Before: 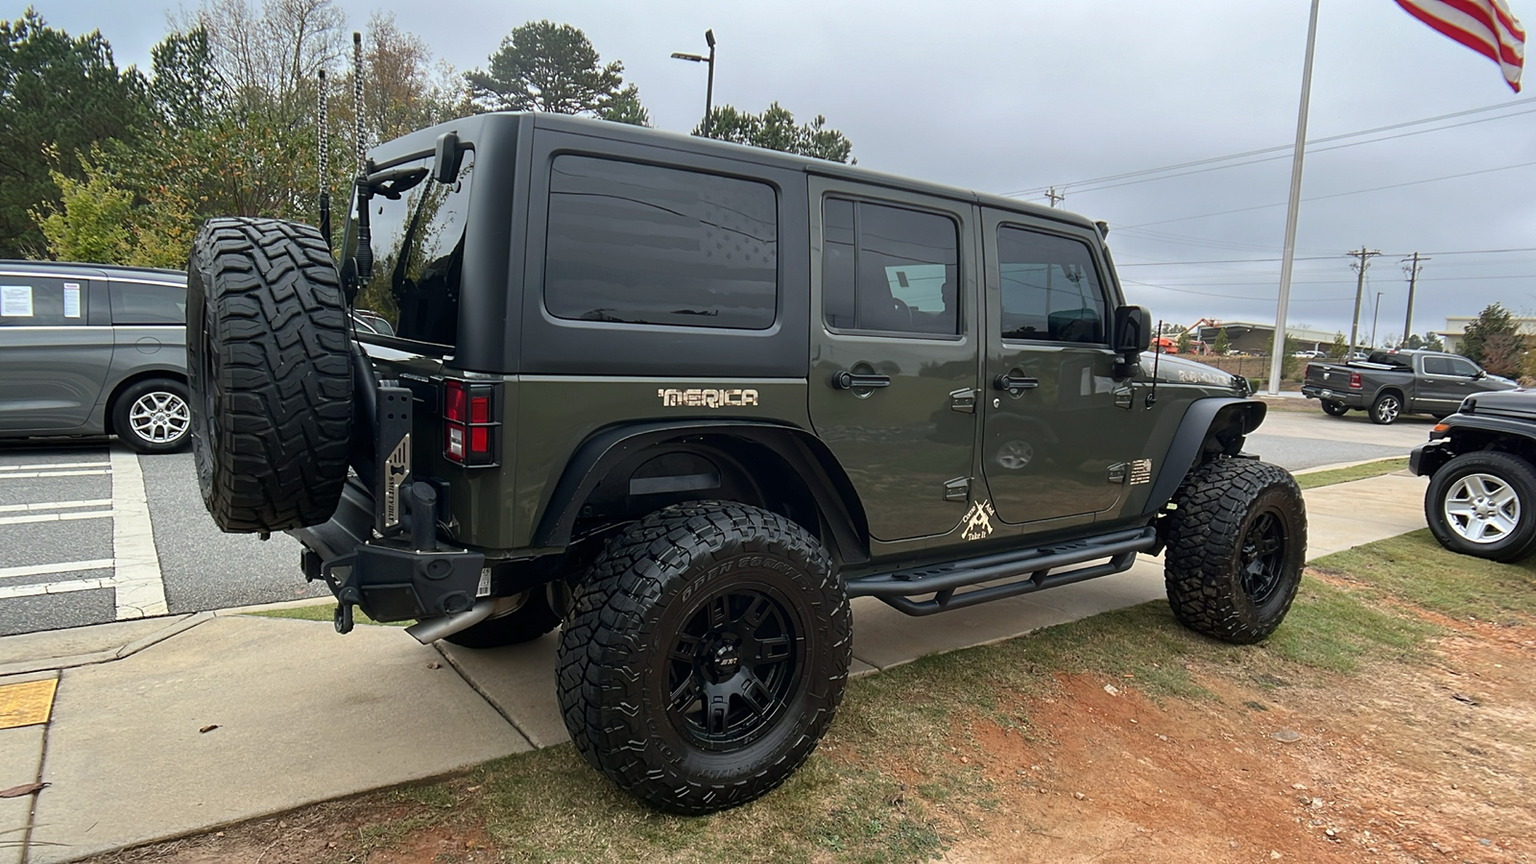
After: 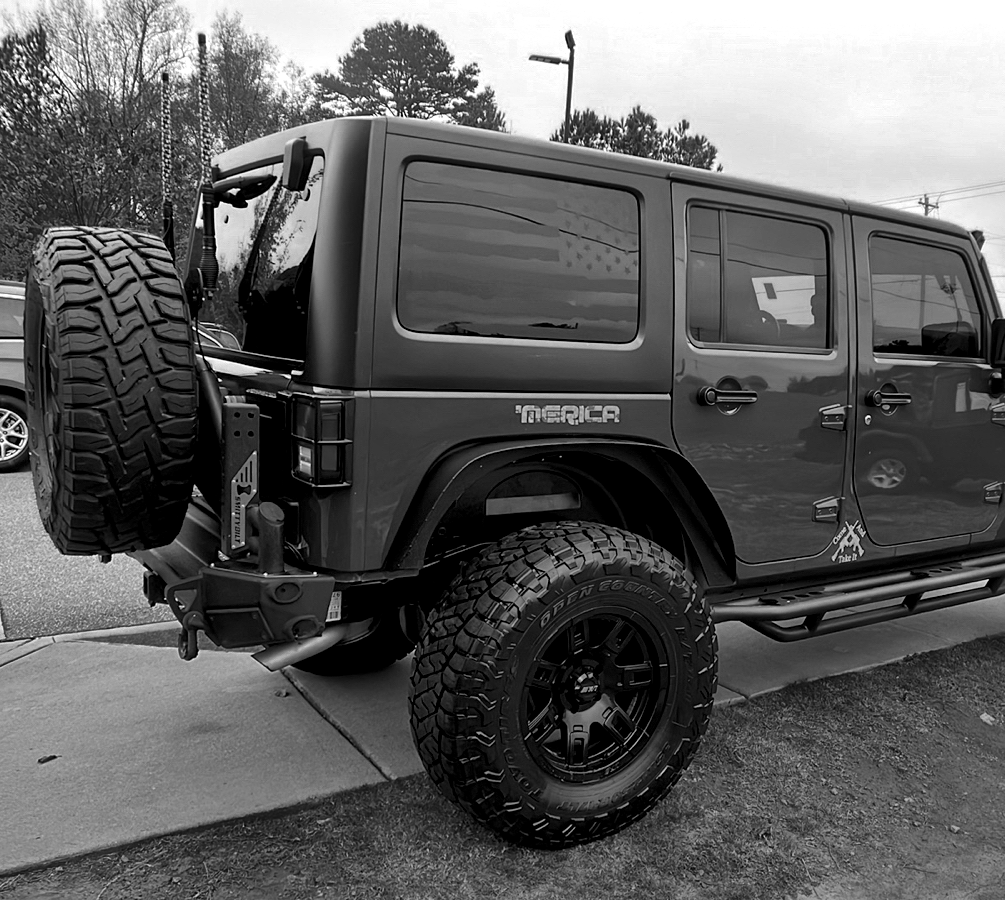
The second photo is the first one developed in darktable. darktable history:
crop: left 10.644%, right 26.528%
local contrast: mode bilateral grid, contrast 20, coarseness 50, detail 171%, midtone range 0.2
color zones: curves: ch0 [(0.287, 0.048) (0.493, 0.484) (0.737, 0.816)]; ch1 [(0, 0) (0.143, 0) (0.286, 0) (0.429, 0) (0.571, 0) (0.714, 0) (0.857, 0)]
